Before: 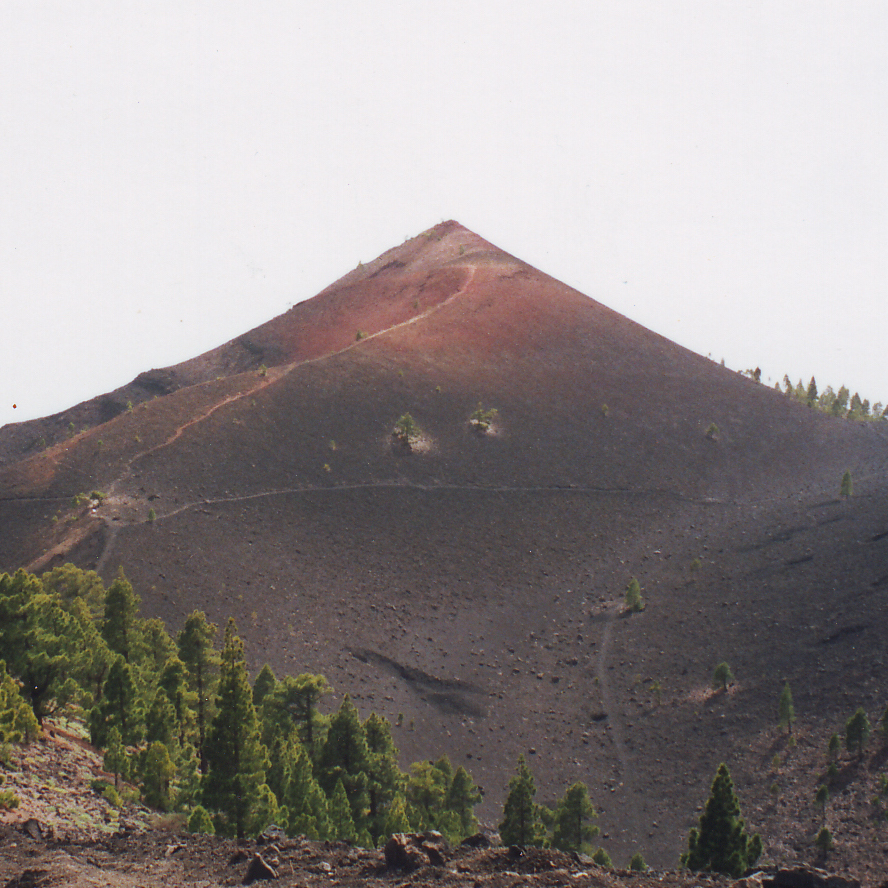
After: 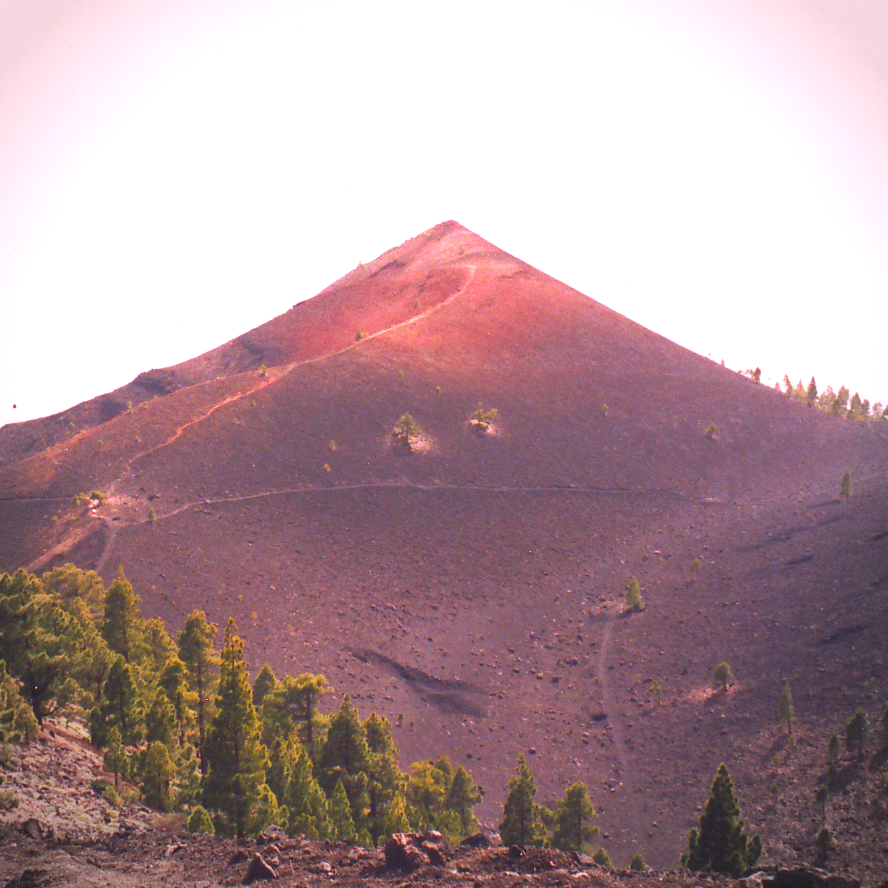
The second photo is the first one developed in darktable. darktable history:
vignetting: automatic ratio true
exposure: black level correction 0, exposure 0.6 EV, compensate exposure bias true, compensate highlight preservation false
color balance rgb: shadows lift › chroma 2%, shadows lift › hue 247.2°, power › chroma 0.3%, power › hue 25.2°, highlights gain › chroma 3%, highlights gain › hue 60°, global offset › luminance 0.75%, perceptual saturation grading › global saturation 20%, perceptual saturation grading › highlights -20%, perceptual saturation grading › shadows 30%, global vibrance 20%
white balance: red 1.188, blue 1.11
